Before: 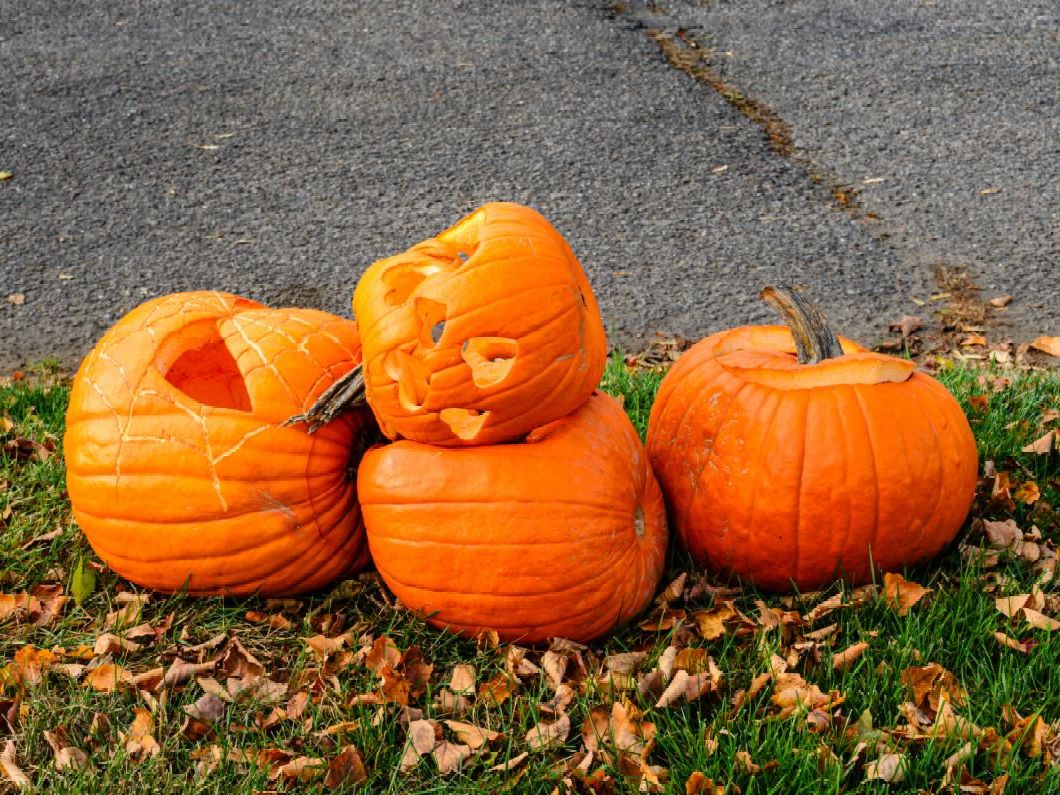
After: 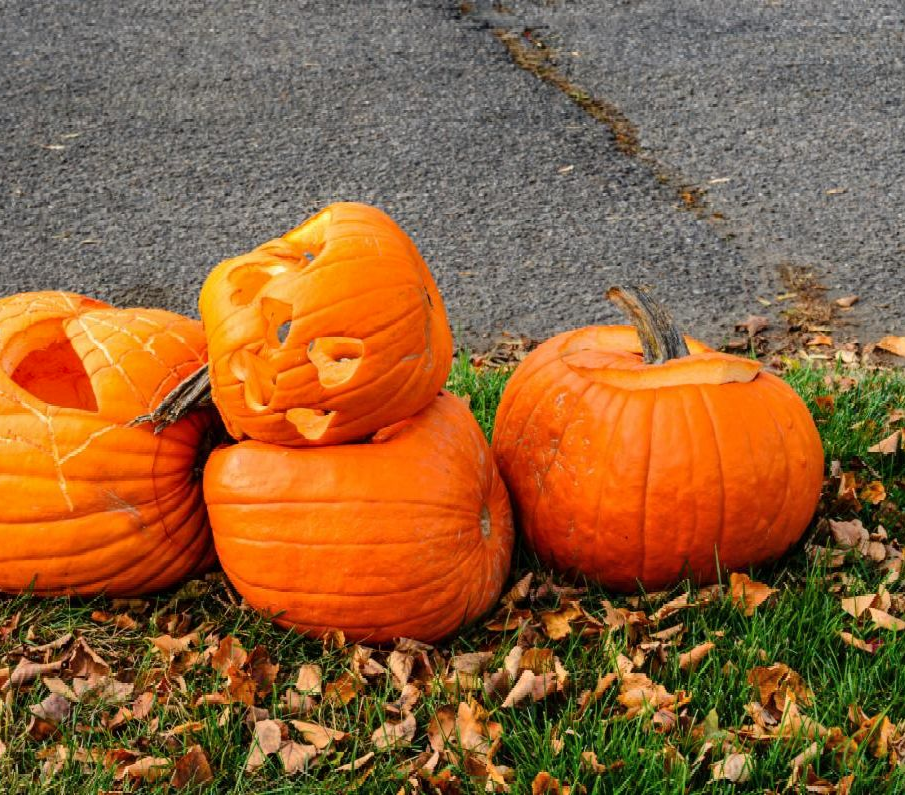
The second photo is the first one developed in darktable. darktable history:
crop and rotate: left 14.584%
shadows and highlights: shadows 35, highlights -35, soften with gaussian
